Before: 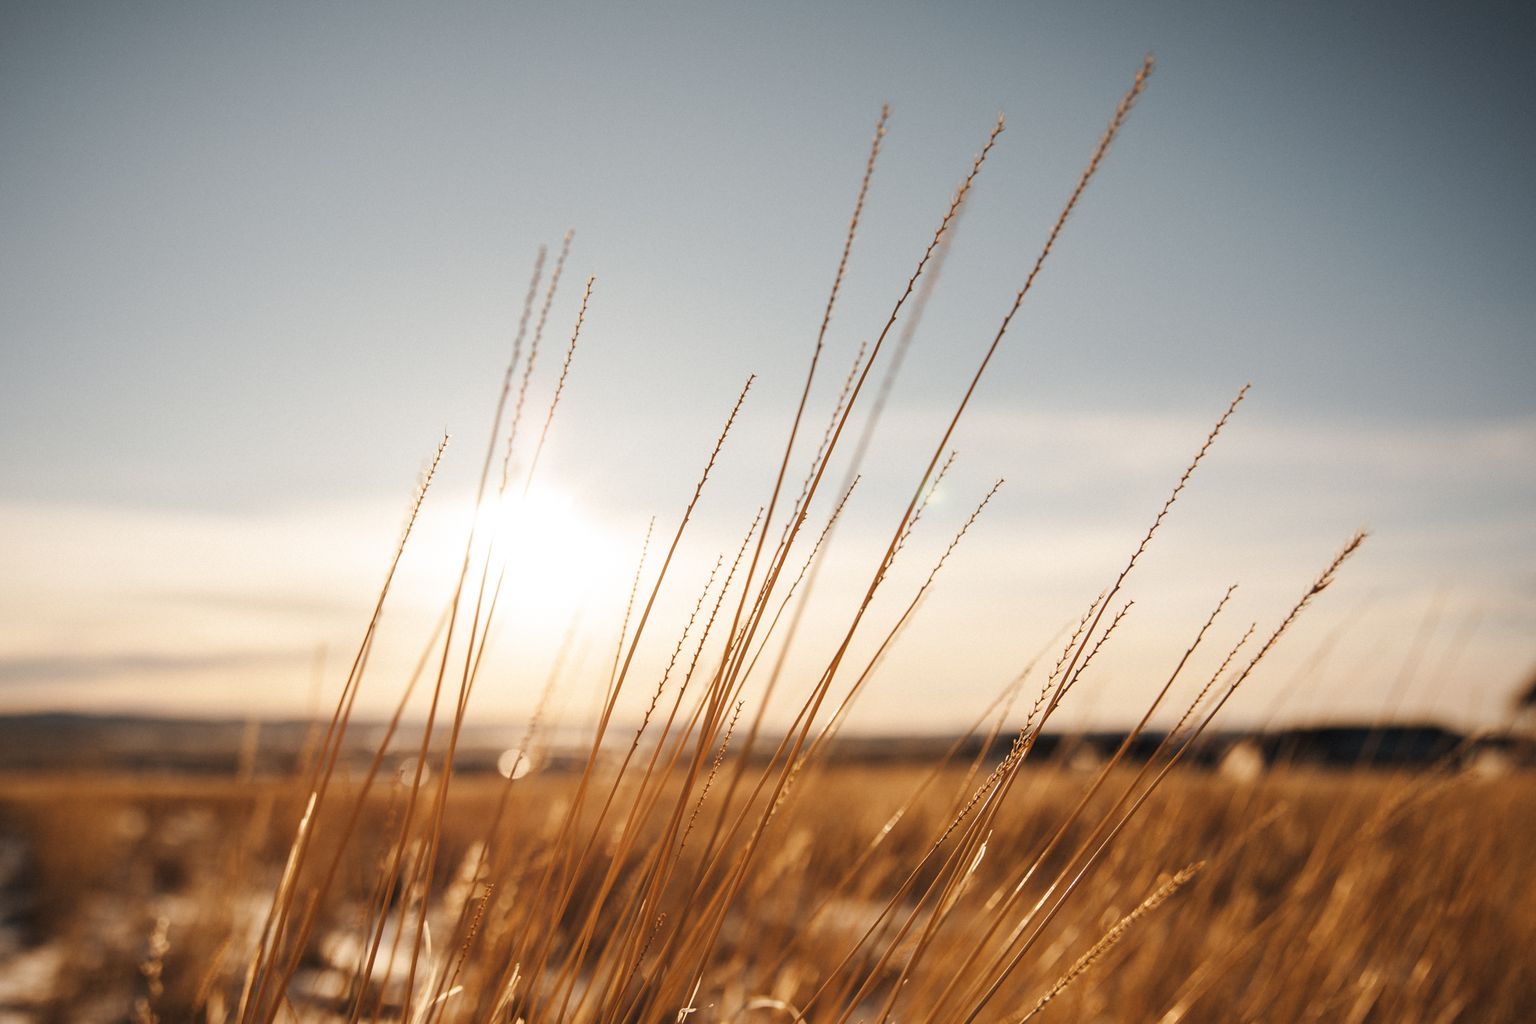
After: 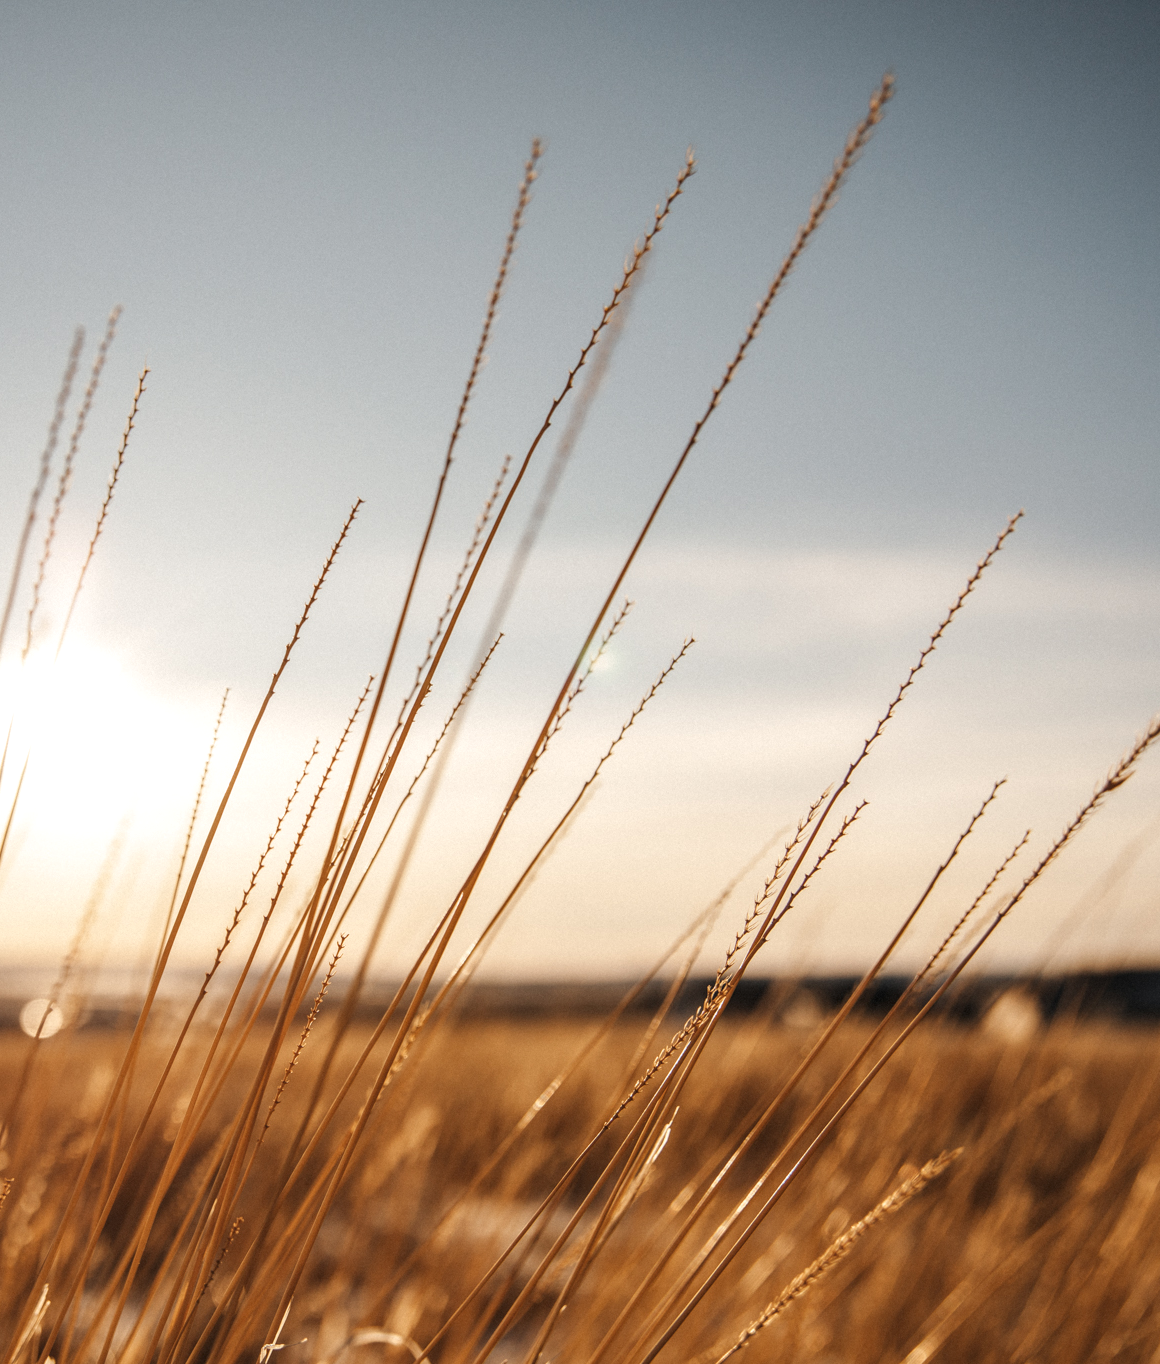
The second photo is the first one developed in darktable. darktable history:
local contrast: on, module defaults
crop: left 31.458%, top 0%, right 11.876%
